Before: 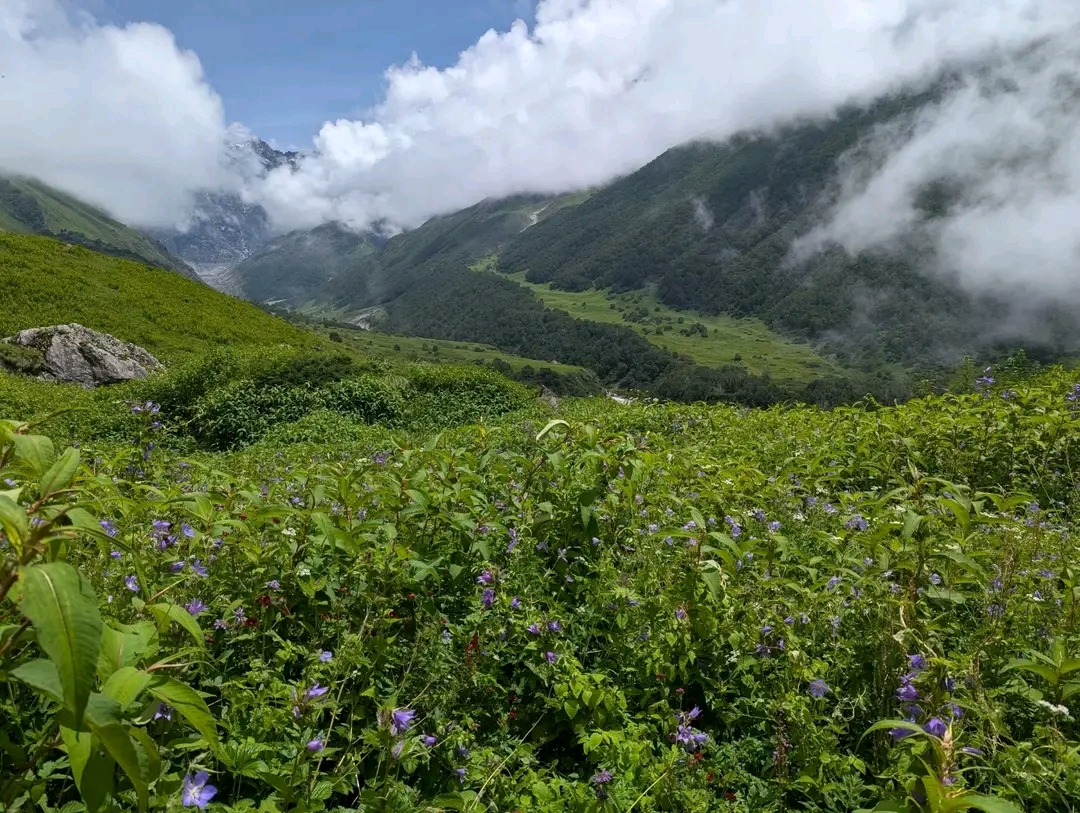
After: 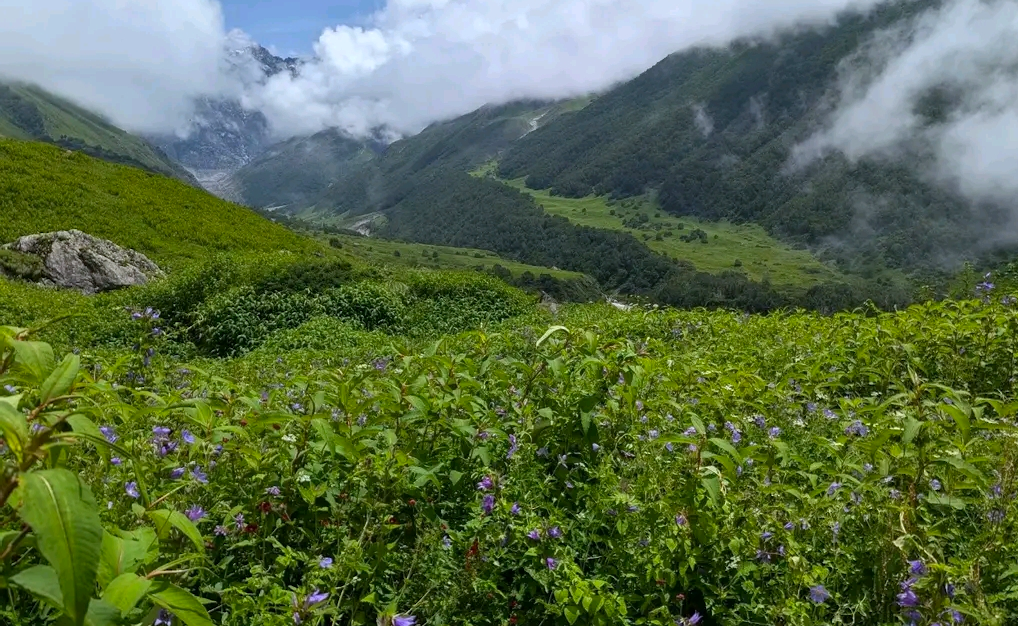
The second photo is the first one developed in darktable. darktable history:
white balance: red 0.982, blue 1.018
crop and rotate: angle 0.03°, top 11.643%, right 5.651%, bottom 11.189%
contrast brightness saturation: saturation 0.13
base curve: preserve colors none
